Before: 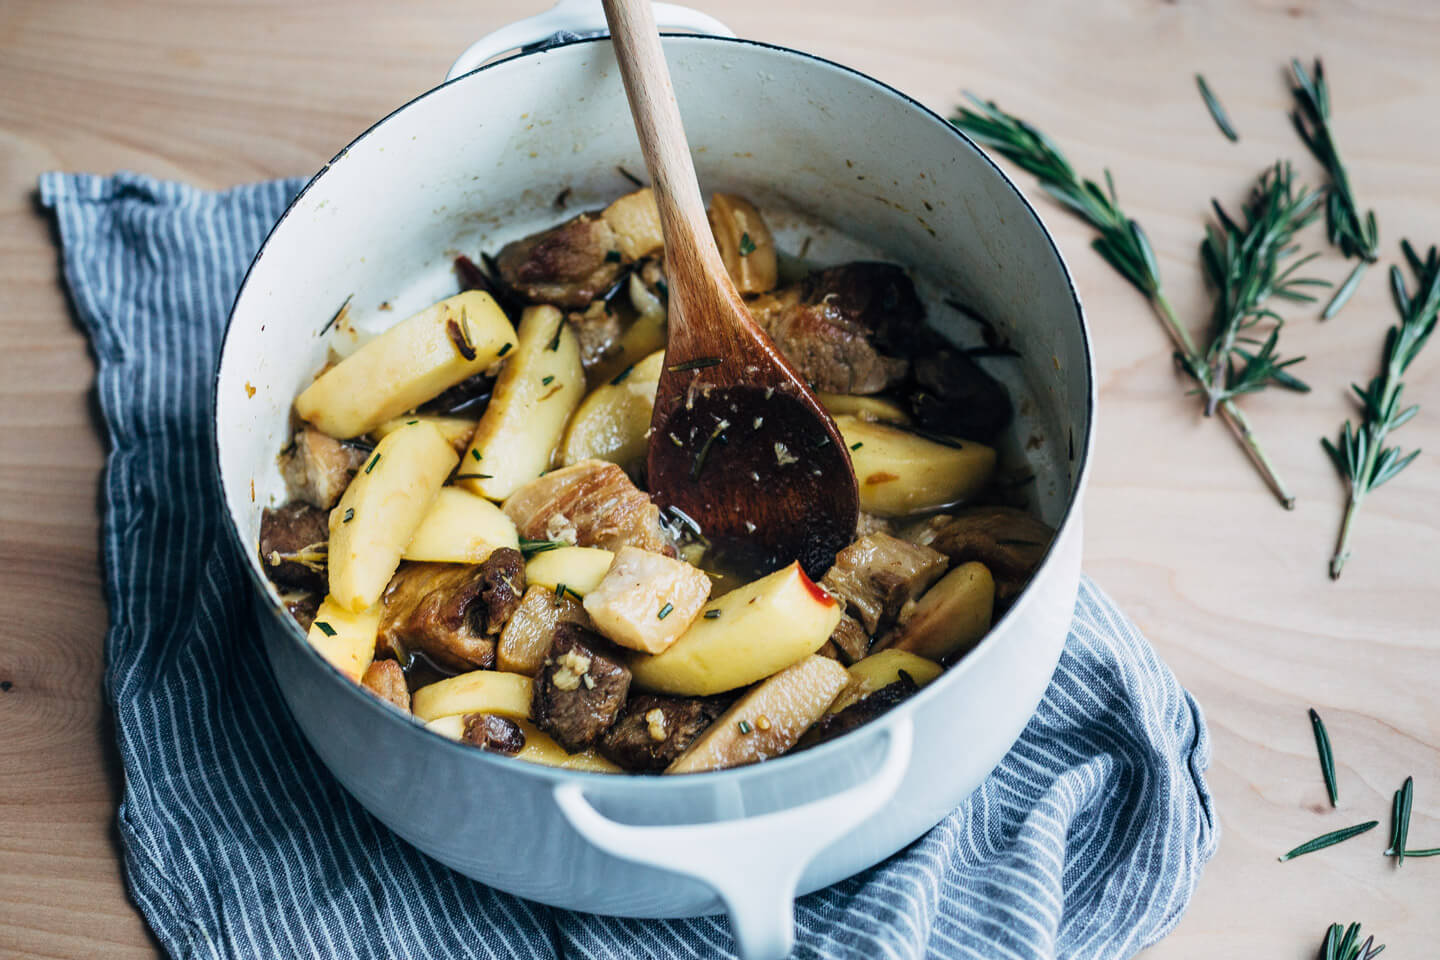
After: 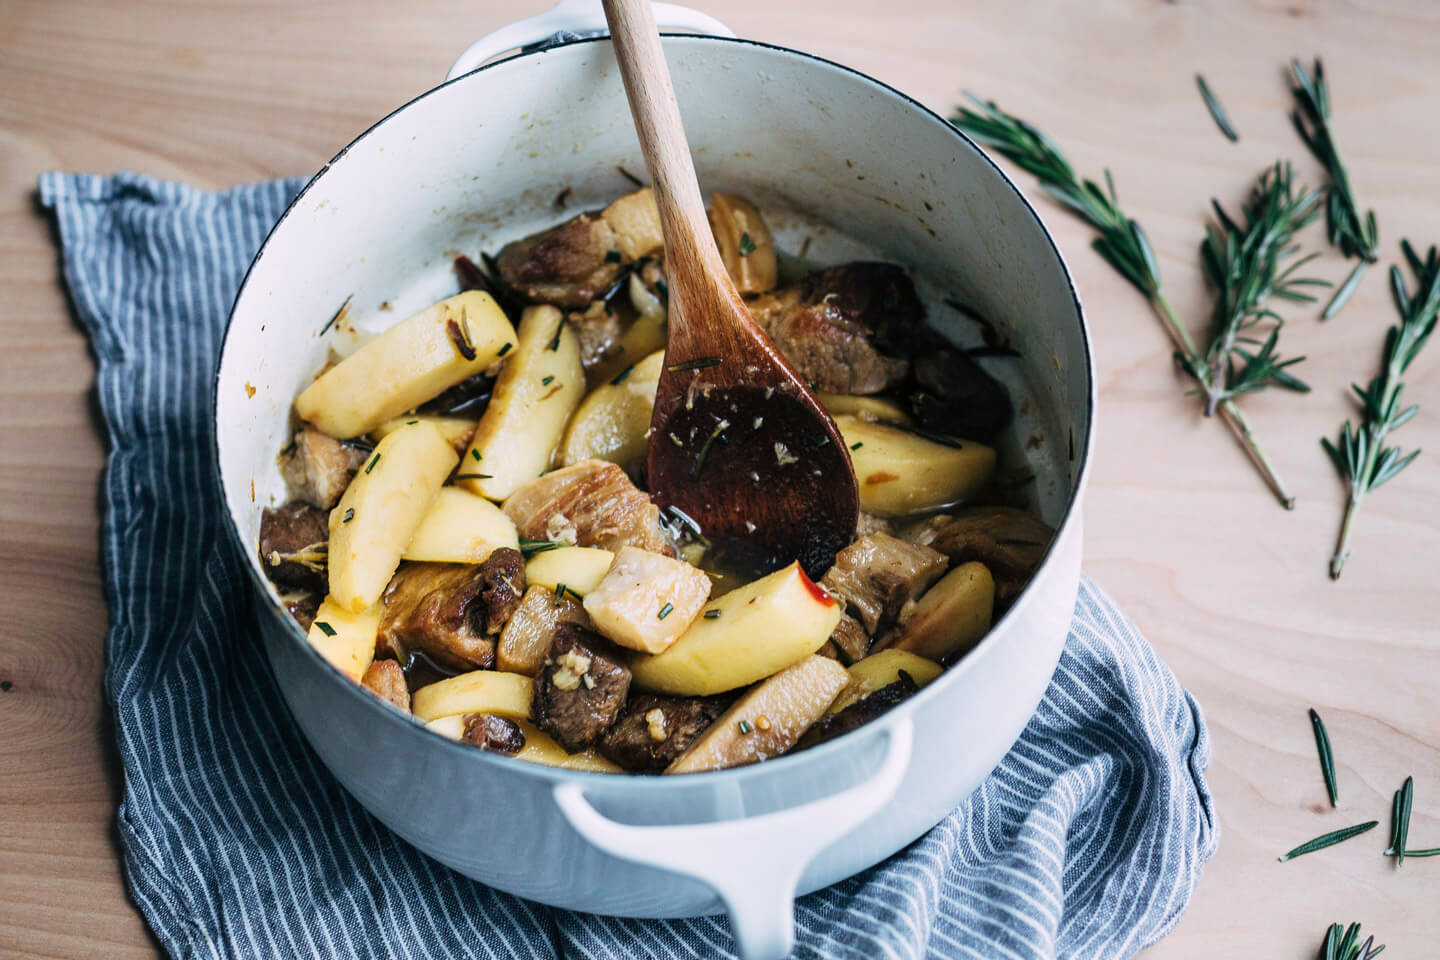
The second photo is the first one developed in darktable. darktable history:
color correction: highlights a* 3.12, highlights b* -1.55, shadows a* -0.101, shadows b* 2.52, saturation 0.98
